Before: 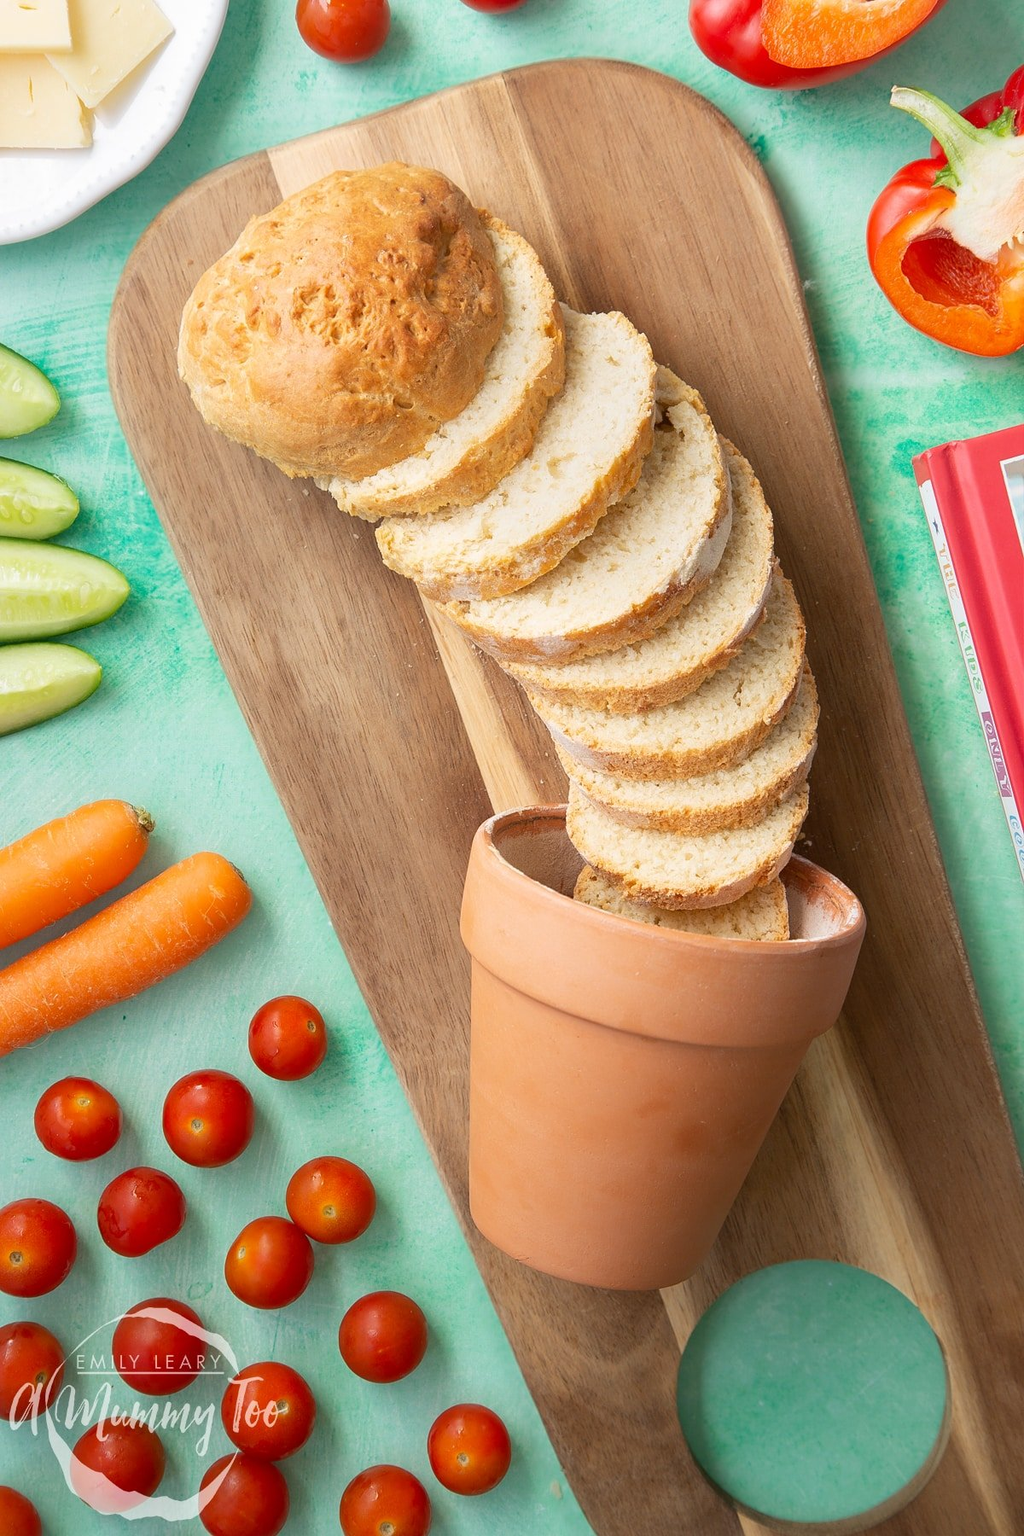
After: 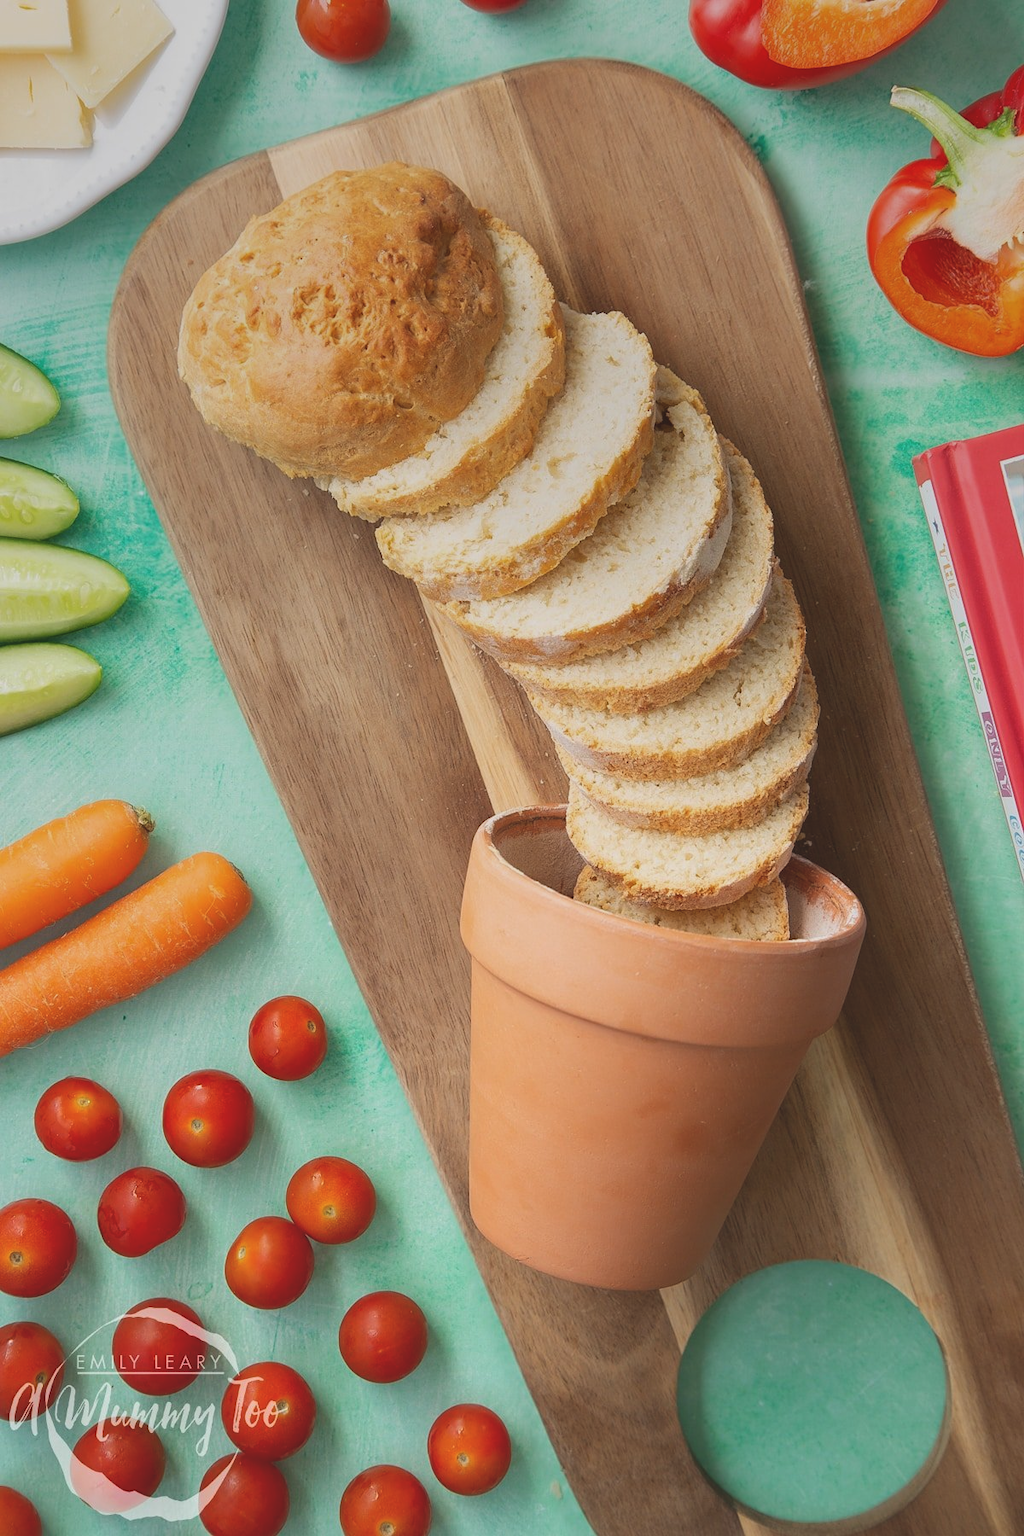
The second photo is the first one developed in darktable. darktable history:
graduated density: on, module defaults
exposure: black level correction -0.015, exposure -0.125 EV, compensate highlight preservation false
